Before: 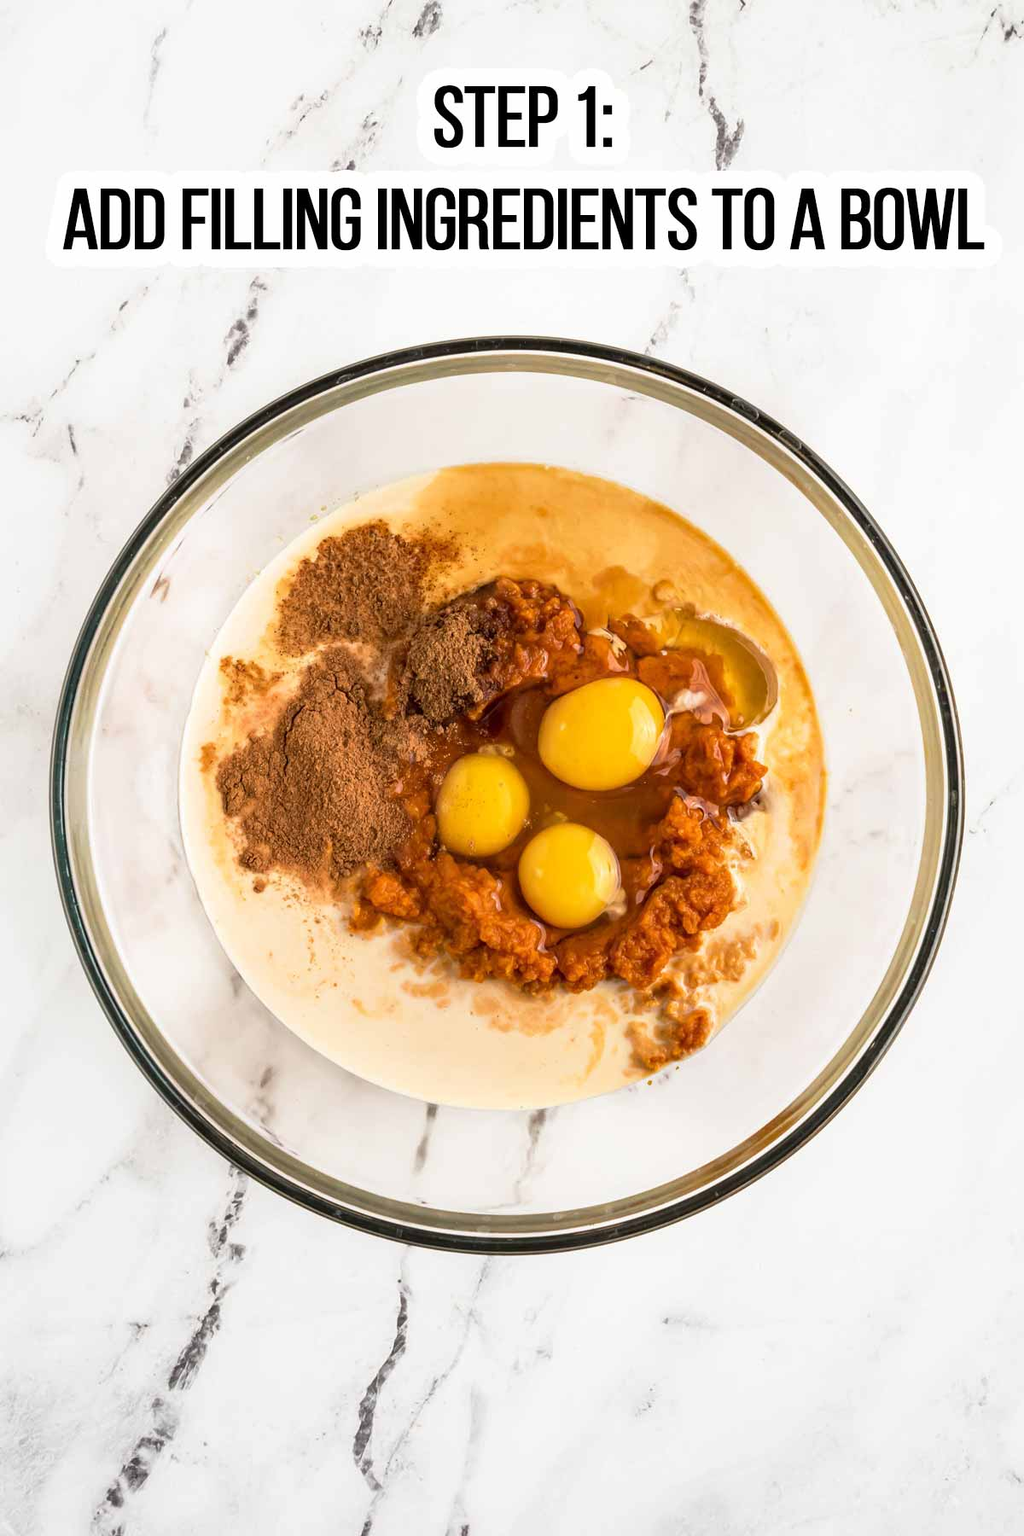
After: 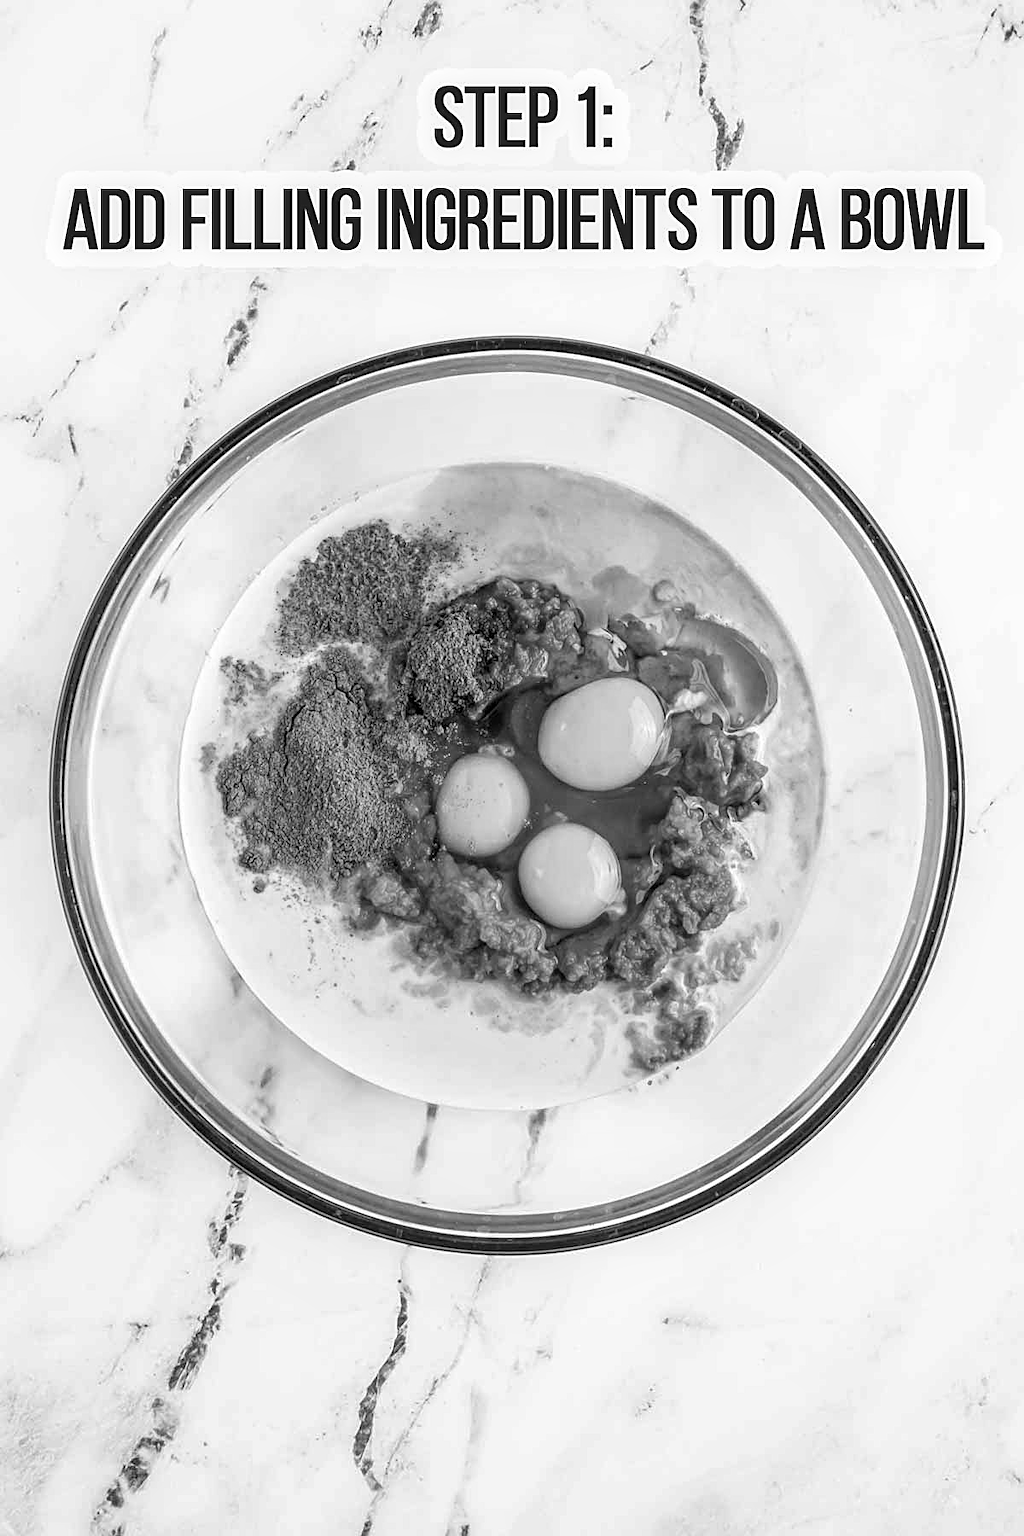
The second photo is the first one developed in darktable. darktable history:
local contrast: on, module defaults
sharpen: on, module defaults
color zones: curves: ch1 [(0, -0.394) (0.143, -0.394) (0.286, -0.394) (0.429, -0.392) (0.571, -0.391) (0.714, -0.391) (0.857, -0.391) (1, -0.394)]
